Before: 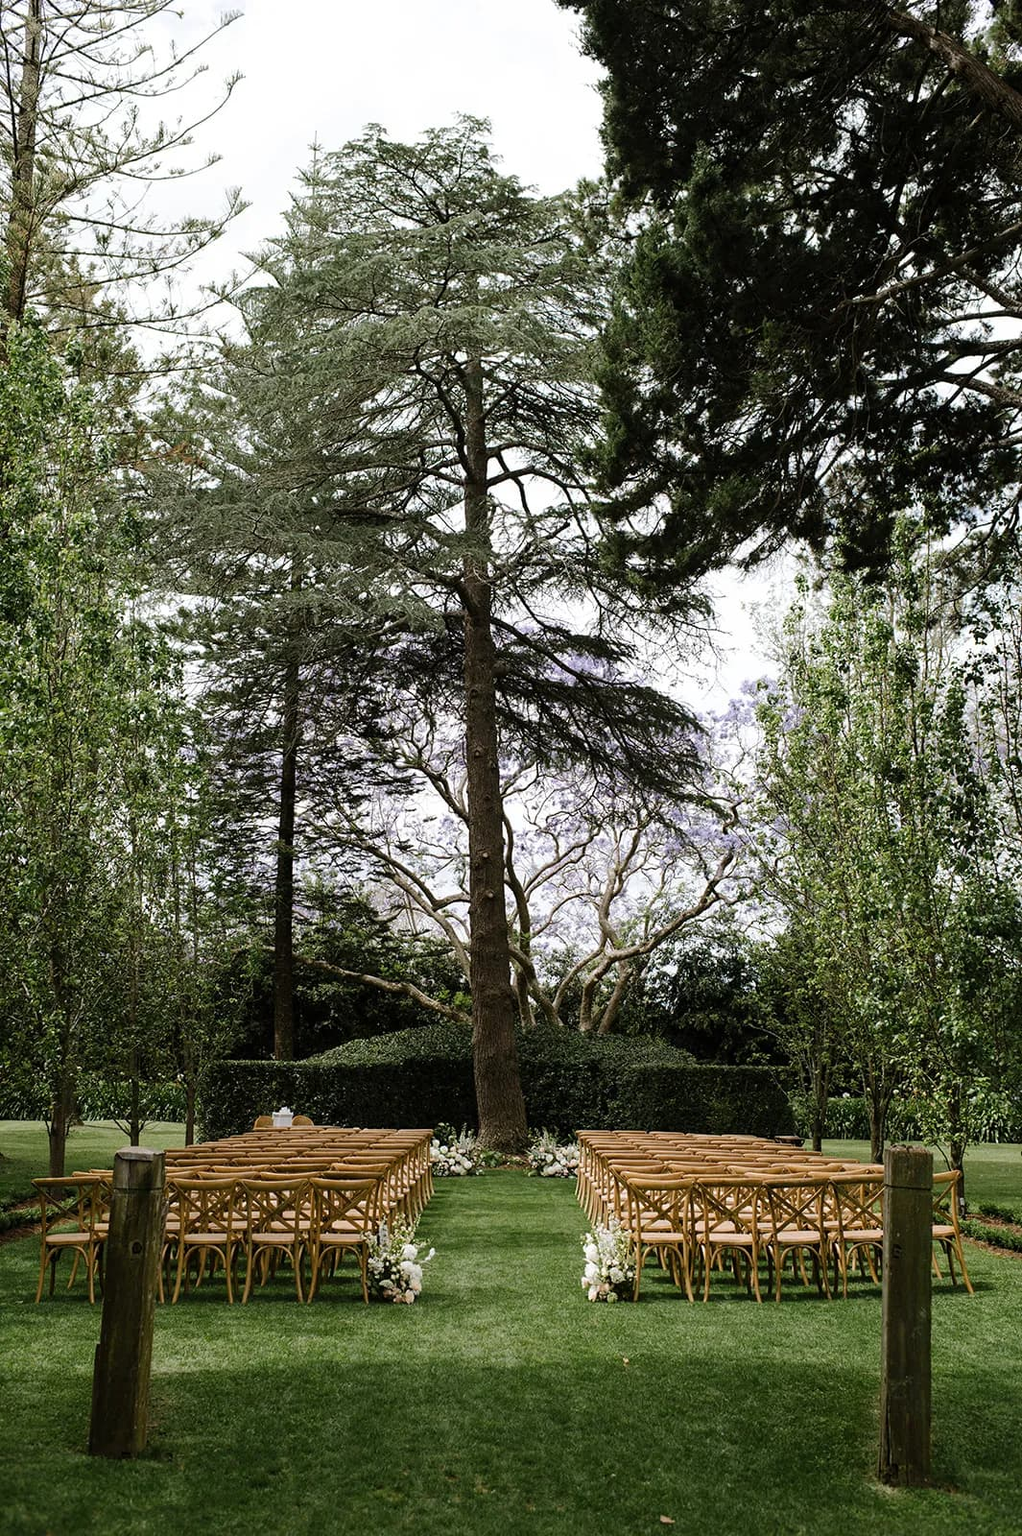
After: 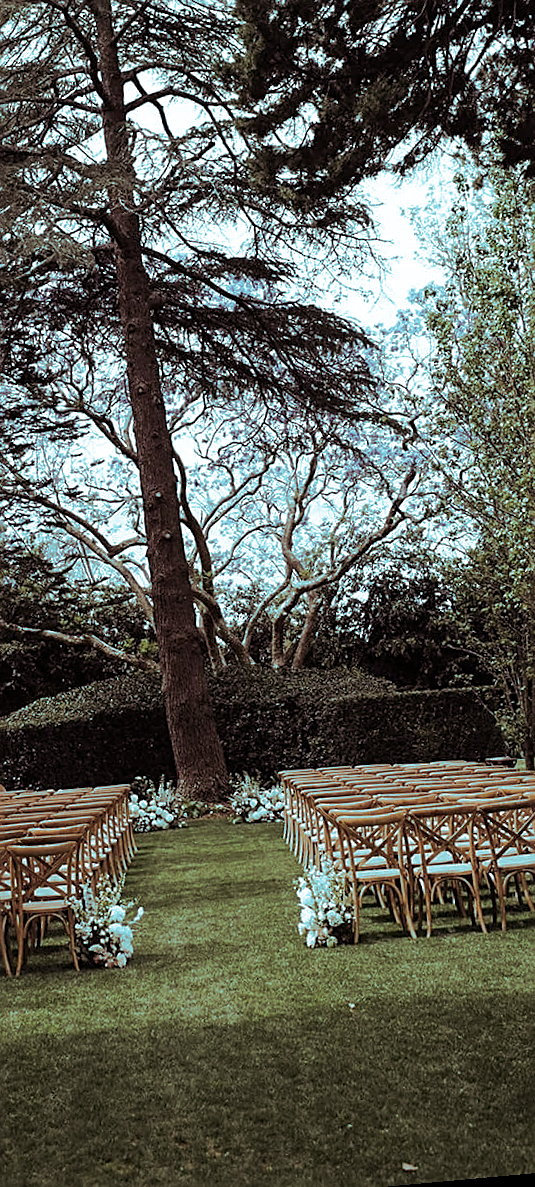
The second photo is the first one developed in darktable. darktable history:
rotate and perspective: rotation -5.2°, automatic cropping off
sharpen: on, module defaults
split-toning: shadows › hue 327.6°, highlights › hue 198°, highlights › saturation 0.55, balance -21.25, compress 0%
crop: left 35.432%, top 26.233%, right 20.145%, bottom 3.432%
